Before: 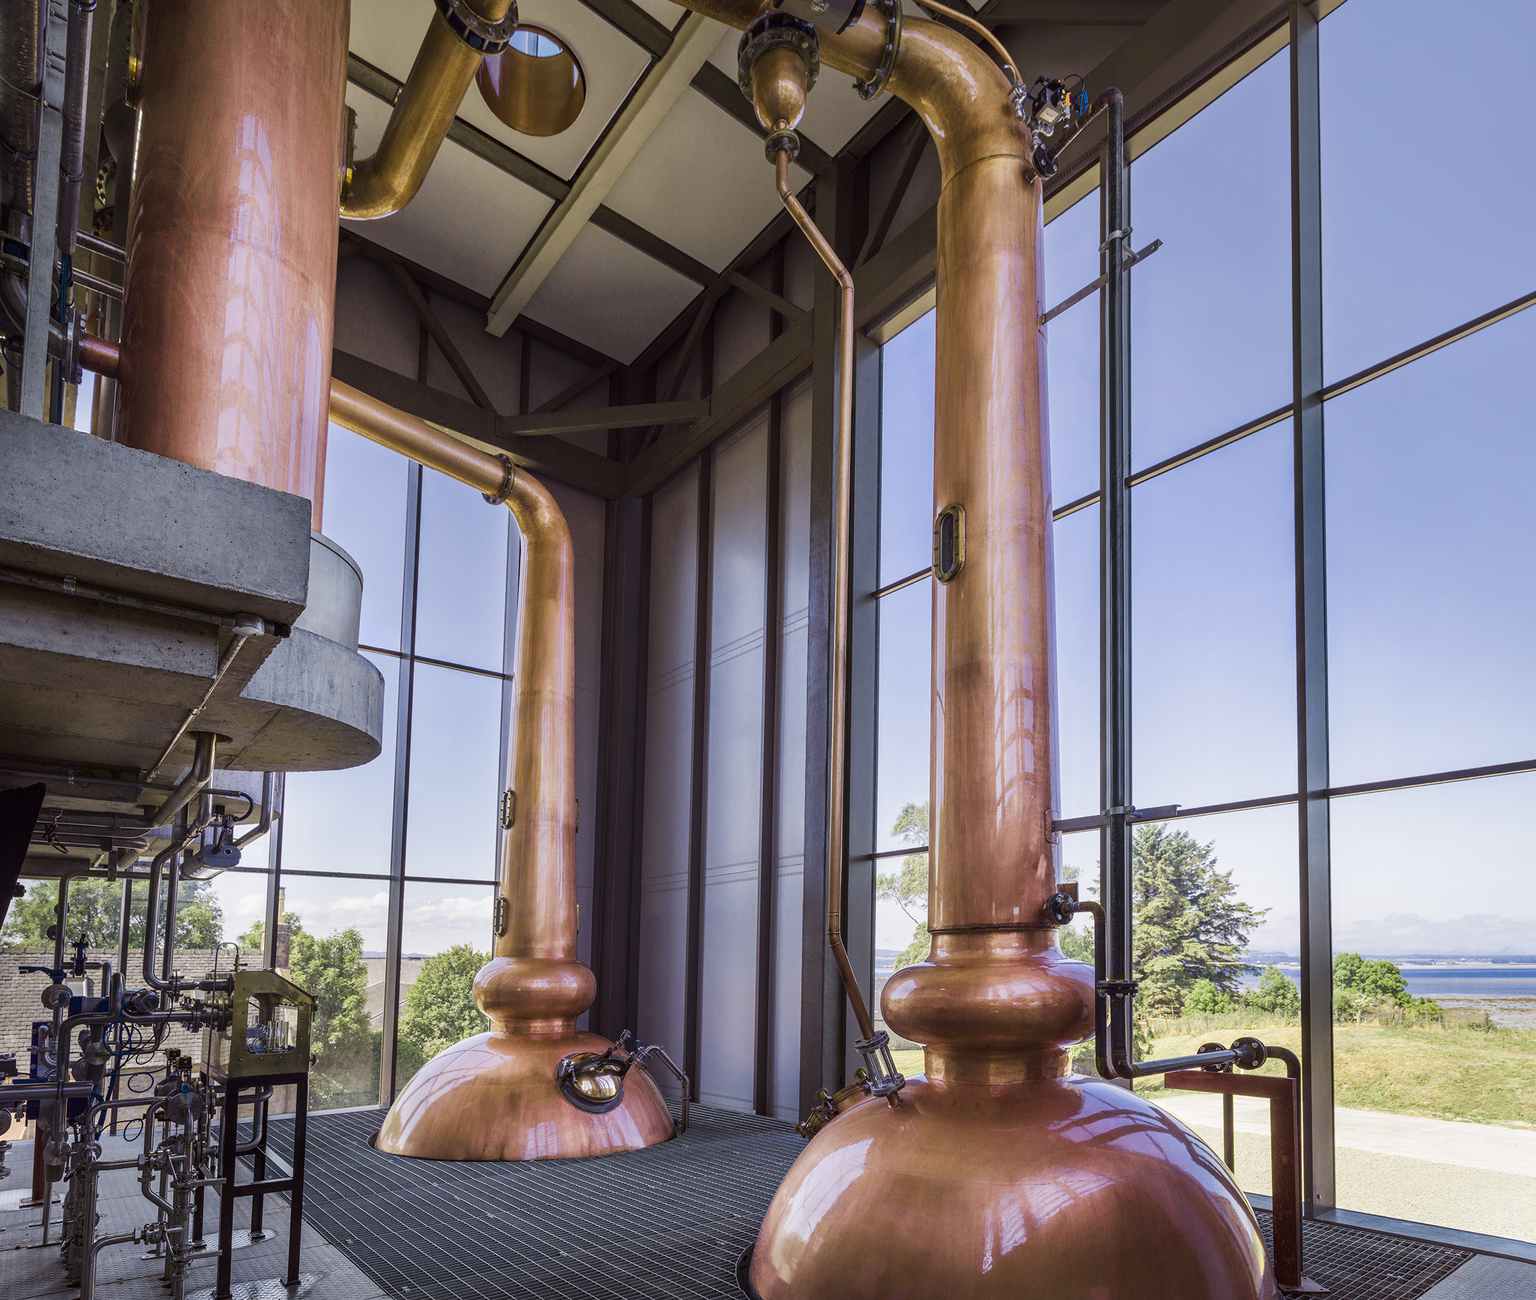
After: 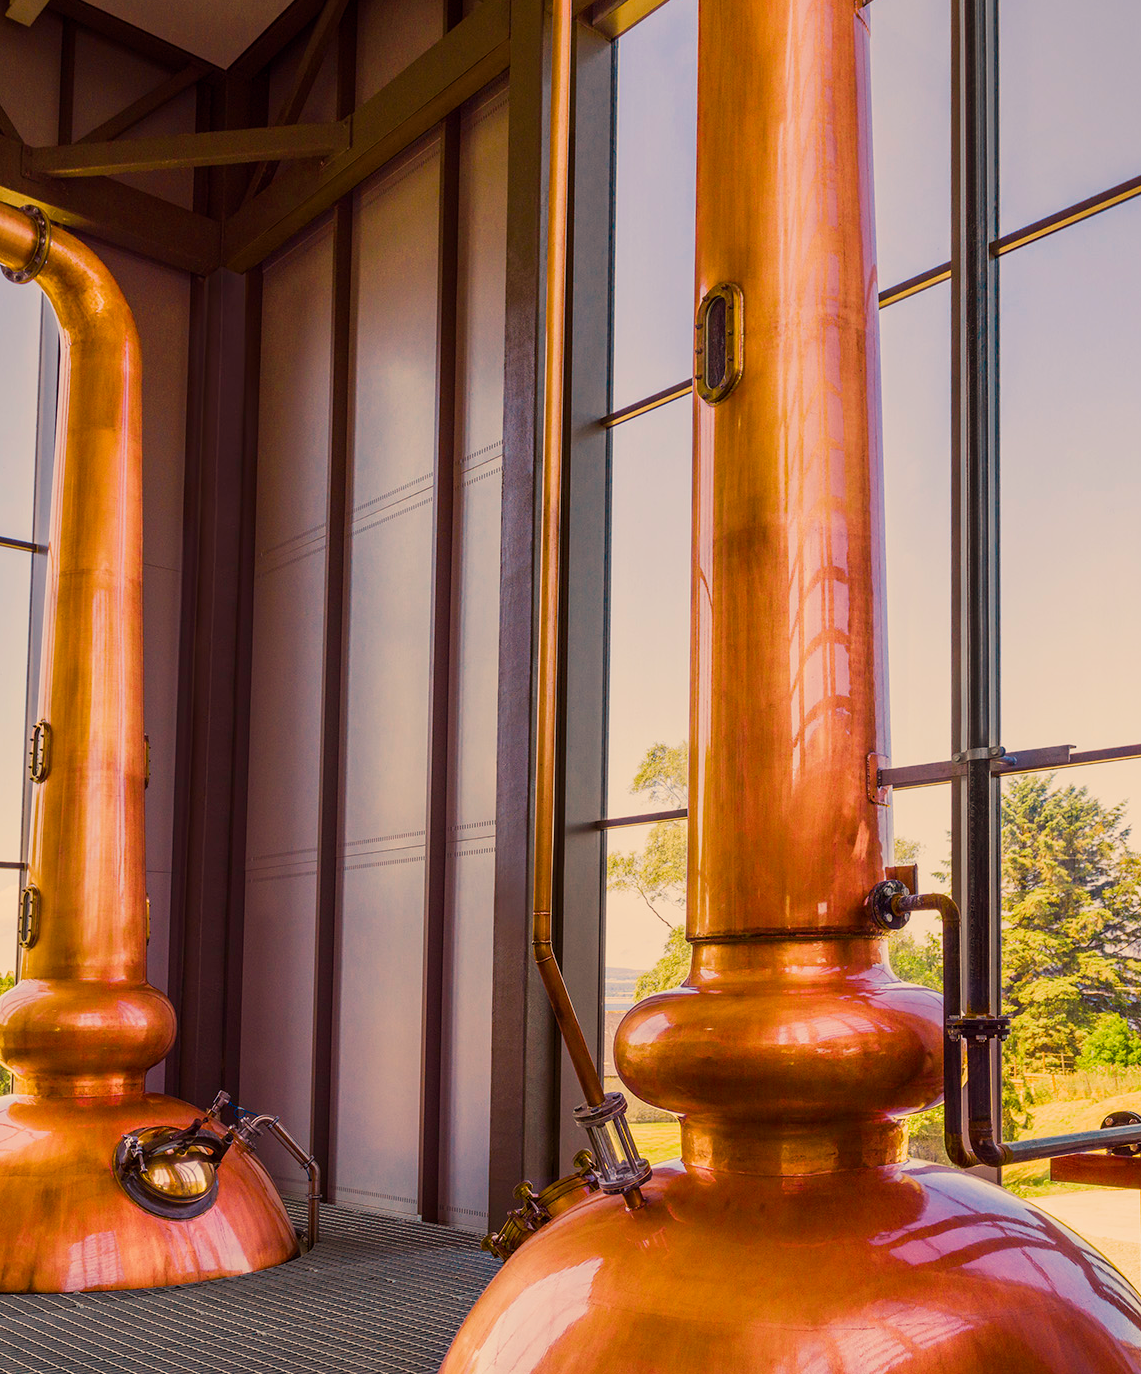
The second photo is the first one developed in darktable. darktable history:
white balance: red 1.123, blue 0.83
crop: left 31.379%, top 24.658%, right 20.326%, bottom 6.628%
color balance rgb: linear chroma grading › global chroma 15%, perceptual saturation grading › global saturation 30%
sigmoid: contrast 1.22, skew 0.65
